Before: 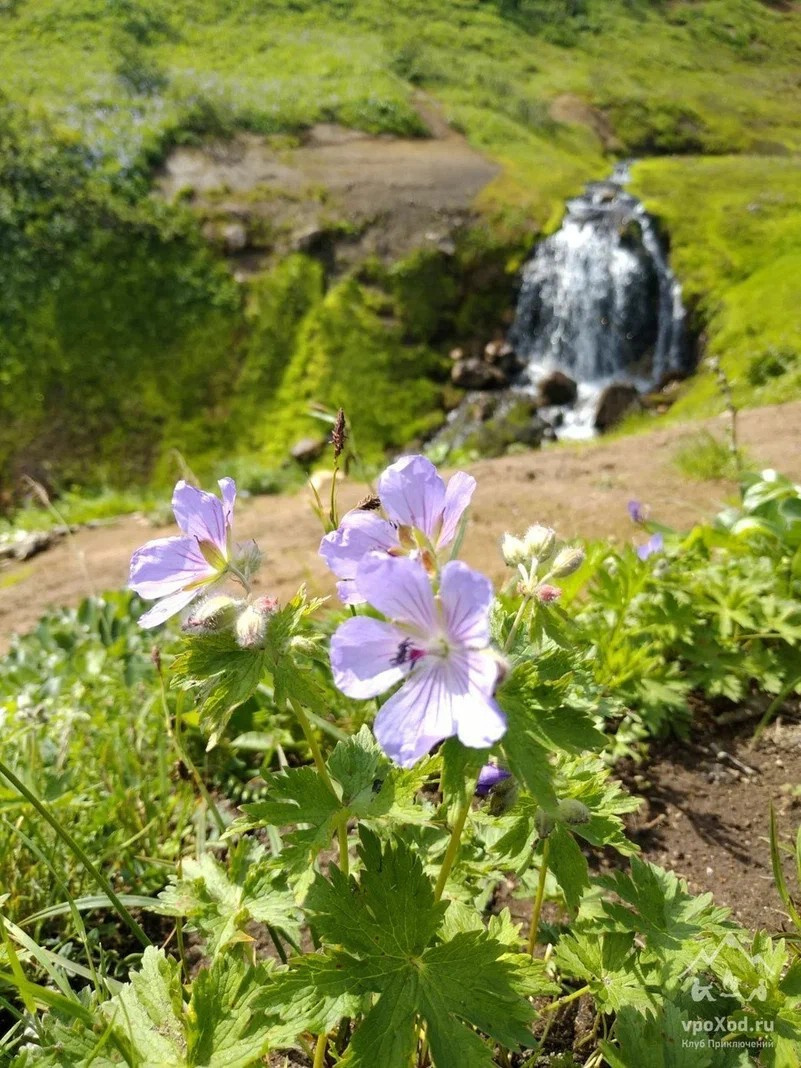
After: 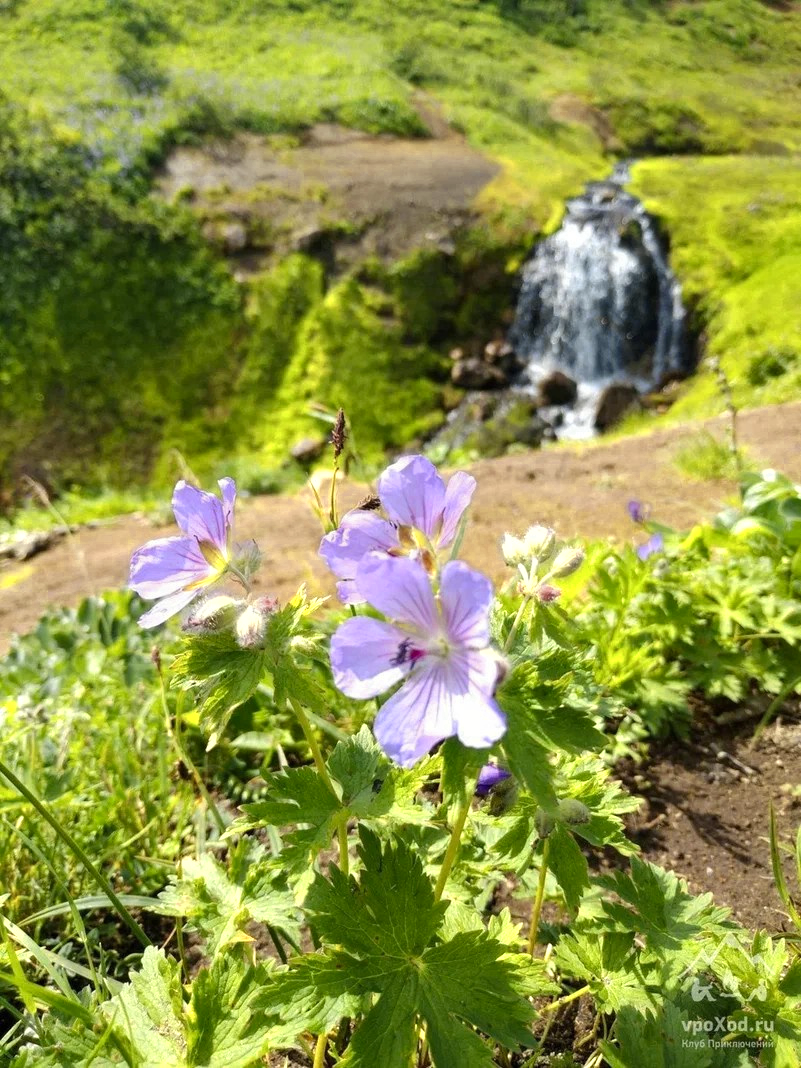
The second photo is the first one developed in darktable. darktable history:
color zones: curves: ch0 [(0, 0.485) (0.178, 0.476) (0.261, 0.623) (0.411, 0.403) (0.708, 0.603) (0.934, 0.412)]; ch1 [(0.003, 0.485) (0.149, 0.496) (0.229, 0.584) (0.326, 0.551) (0.484, 0.262) (0.757, 0.643)]
